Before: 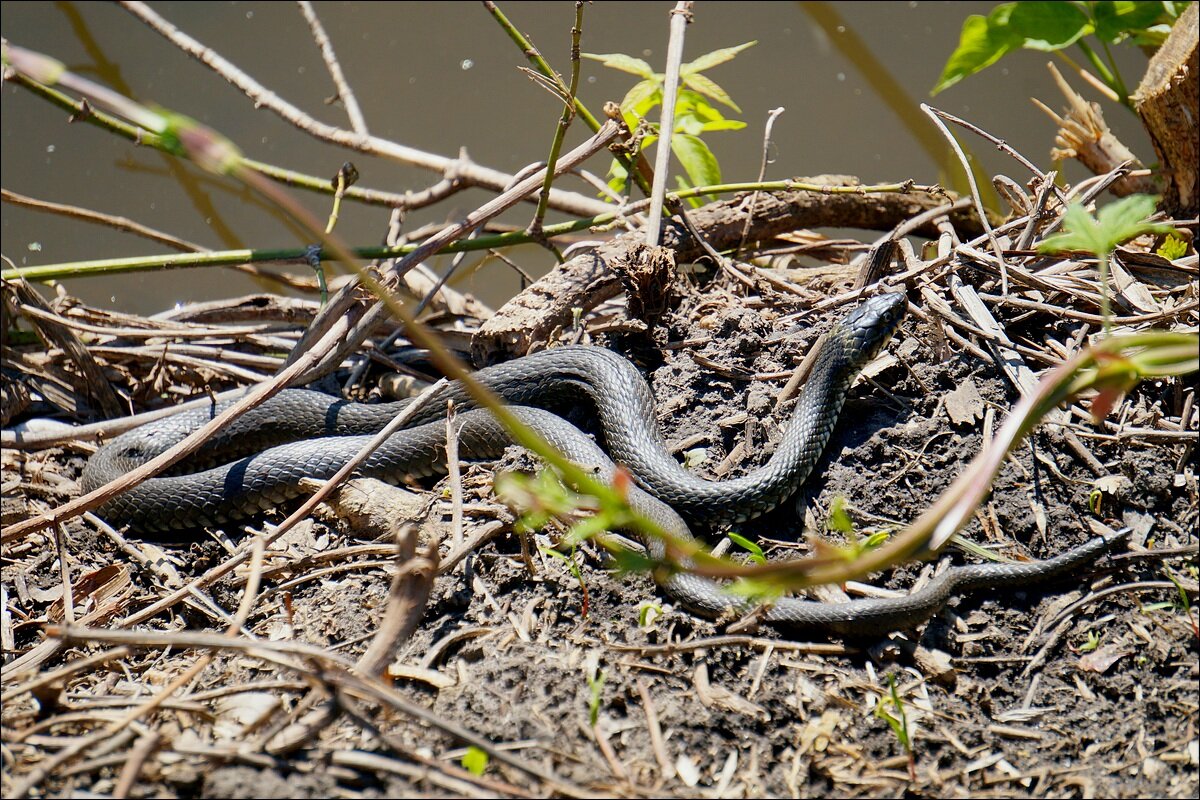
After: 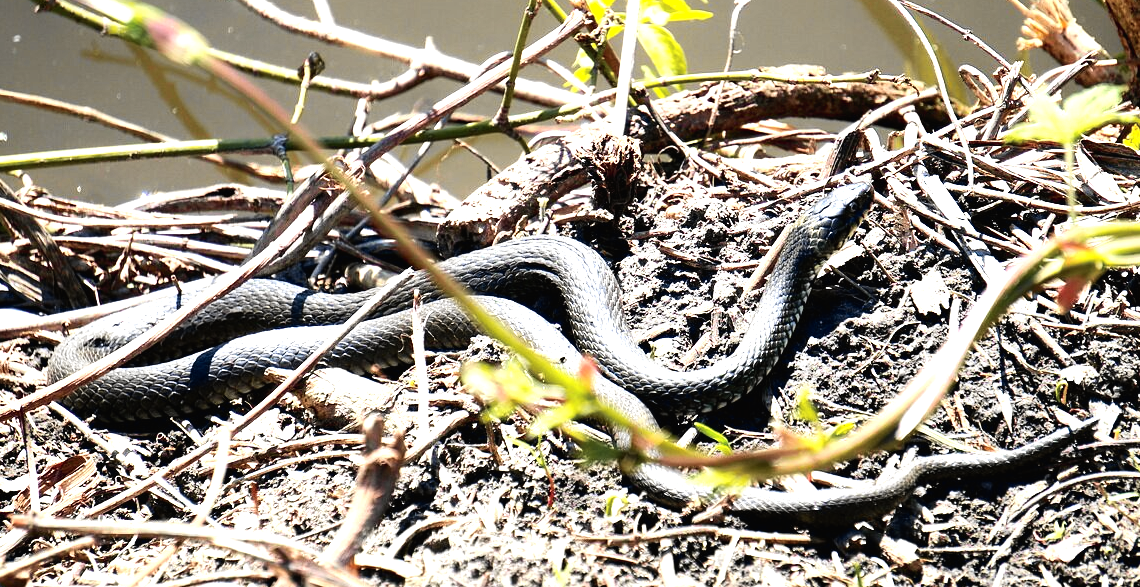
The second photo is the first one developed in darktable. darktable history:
tone curve: curves: ch0 [(0, 0.012) (0.056, 0.046) (0.218, 0.213) (0.606, 0.62) (0.82, 0.846) (1, 1)]; ch1 [(0, 0) (0.226, 0.261) (0.403, 0.437) (0.469, 0.472) (0.495, 0.499) (0.514, 0.504) (0.545, 0.555) (0.59, 0.598) (0.714, 0.733) (1, 1)]; ch2 [(0, 0) (0.269, 0.299) (0.459, 0.45) (0.498, 0.499) (0.523, 0.512) (0.568, 0.558) (0.634, 0.617) (0.702, 0.662) (0.781, 0.775) (1, 1)], color space Lab, independent channels, preserve colors none
exposure: black level correction 0, exposure 0.691 EV, compensate highlight preservation false
crop and rotate: left 2.89%, top 13.783%, right 2.083%, bottom 12.812%
tone equalizer: -8 EV -0.761 EV, -7 EV -0.681 EV, -6 EV -0.627 EV, -5 EV -0.382 EV, -3 EV 0.392 EV, -2 EV 0.6 EV, -1 EV 0.697 EV, +0 EV 0.751 EV, smoothing diameter 2%, edges refinement/feathering 19.51, mask exposure compensation -1.57 EV, filter diffusion 5
